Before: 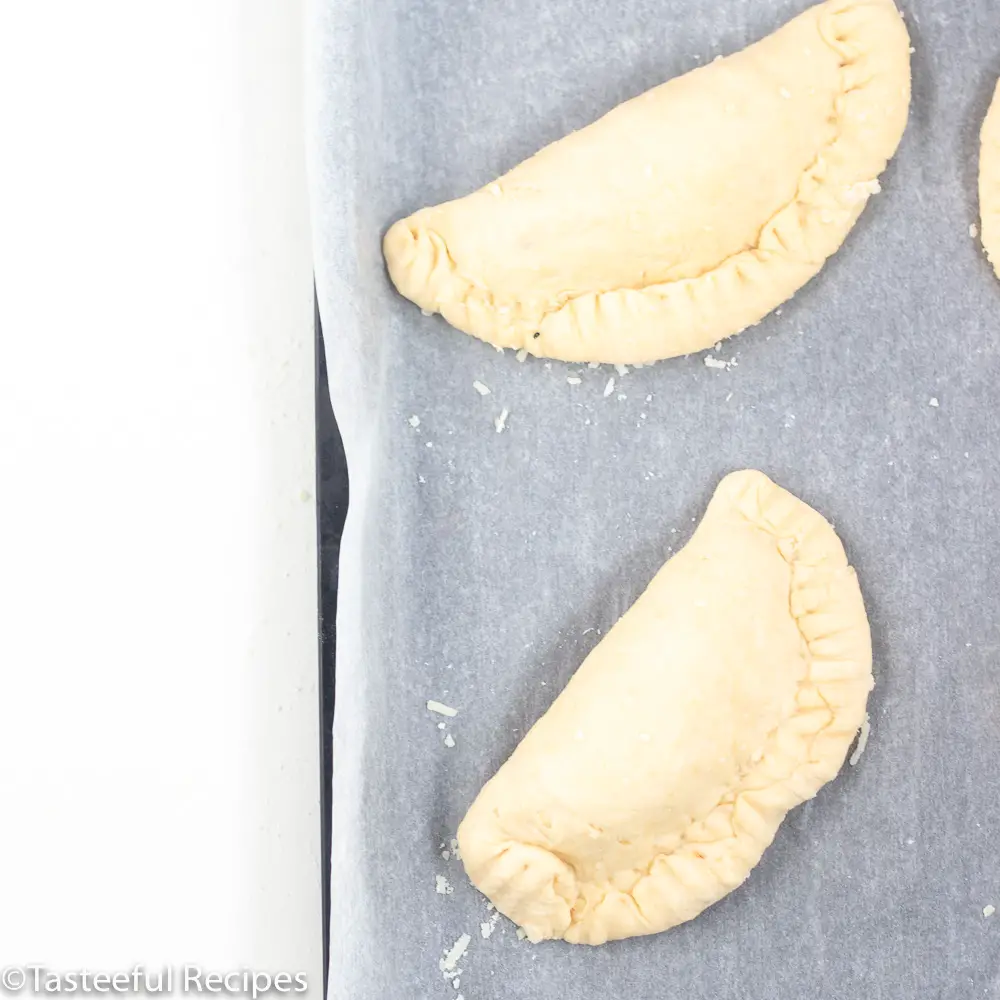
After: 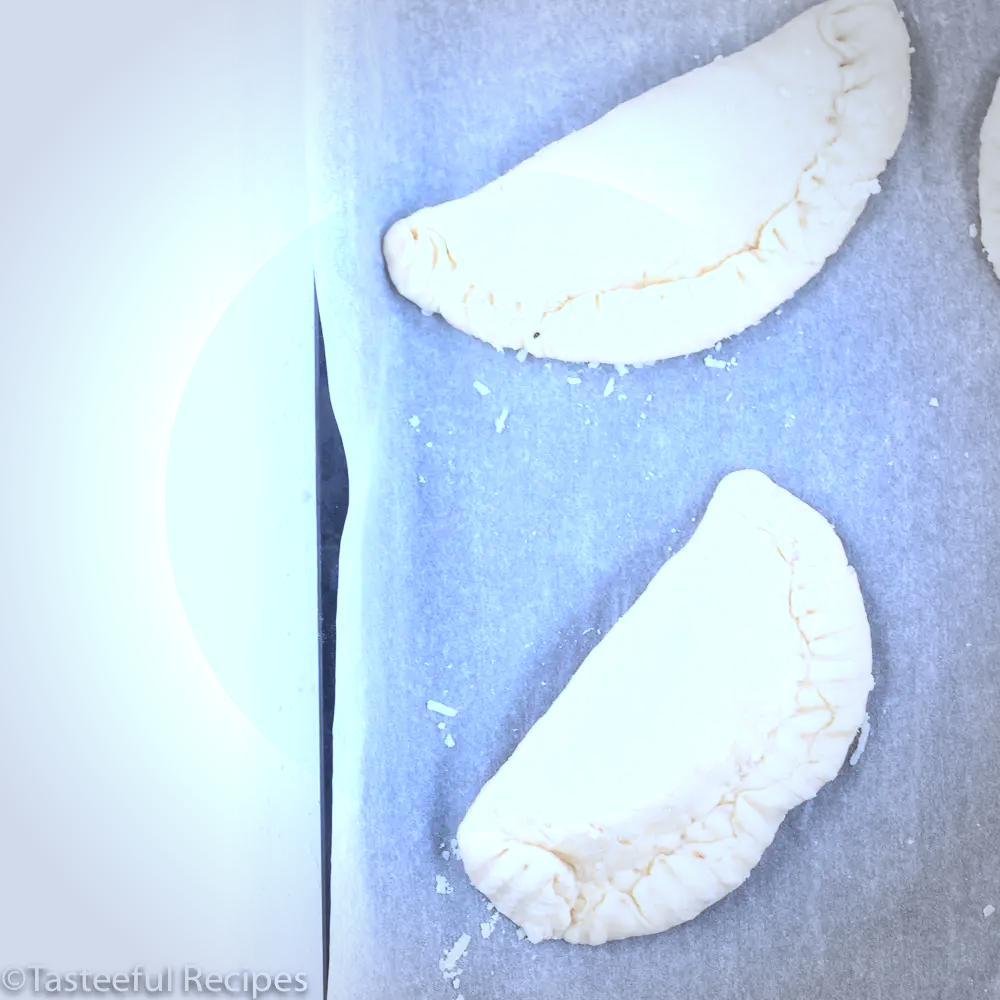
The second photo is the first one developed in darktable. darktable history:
vignetting: fall-off start 67.15%, brightness -0.442, saturation -0.691, width/height ratio 1.011, unbound false
exposure: exposure 0.2 EV, compensate highlight preservation false
color calibration: illuminant as shot in camera, adaptation linear Bradford (ICC v4), x 0.406, y 0.405, temperature 3570.35 K, saturation algorithm version 1 (2020)
